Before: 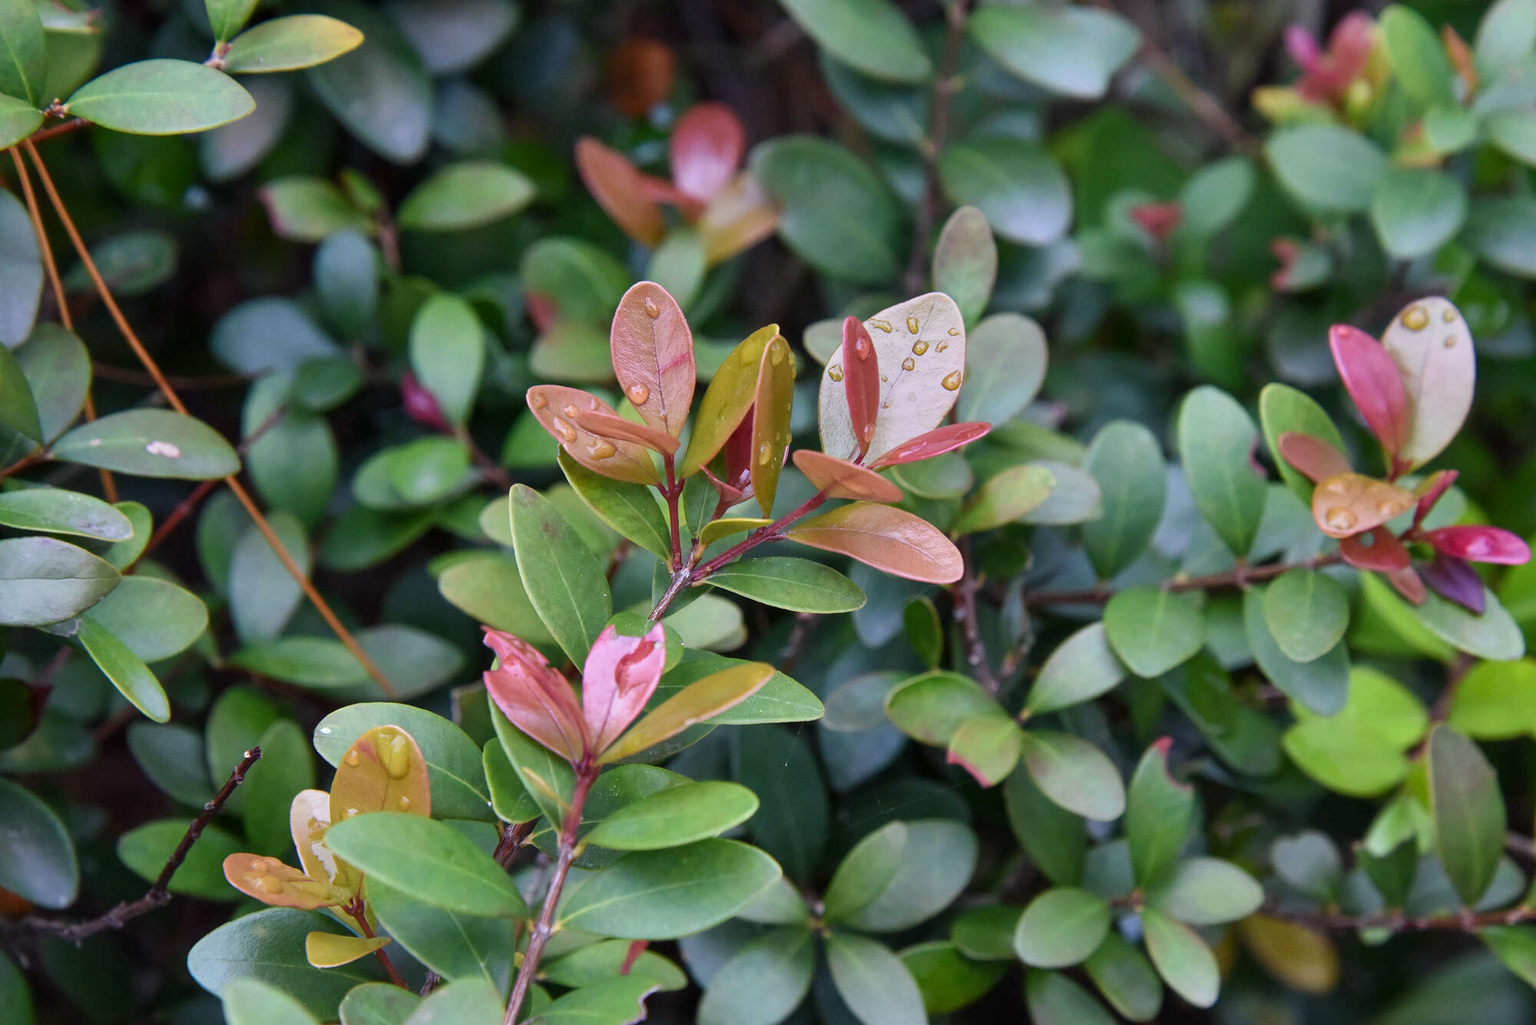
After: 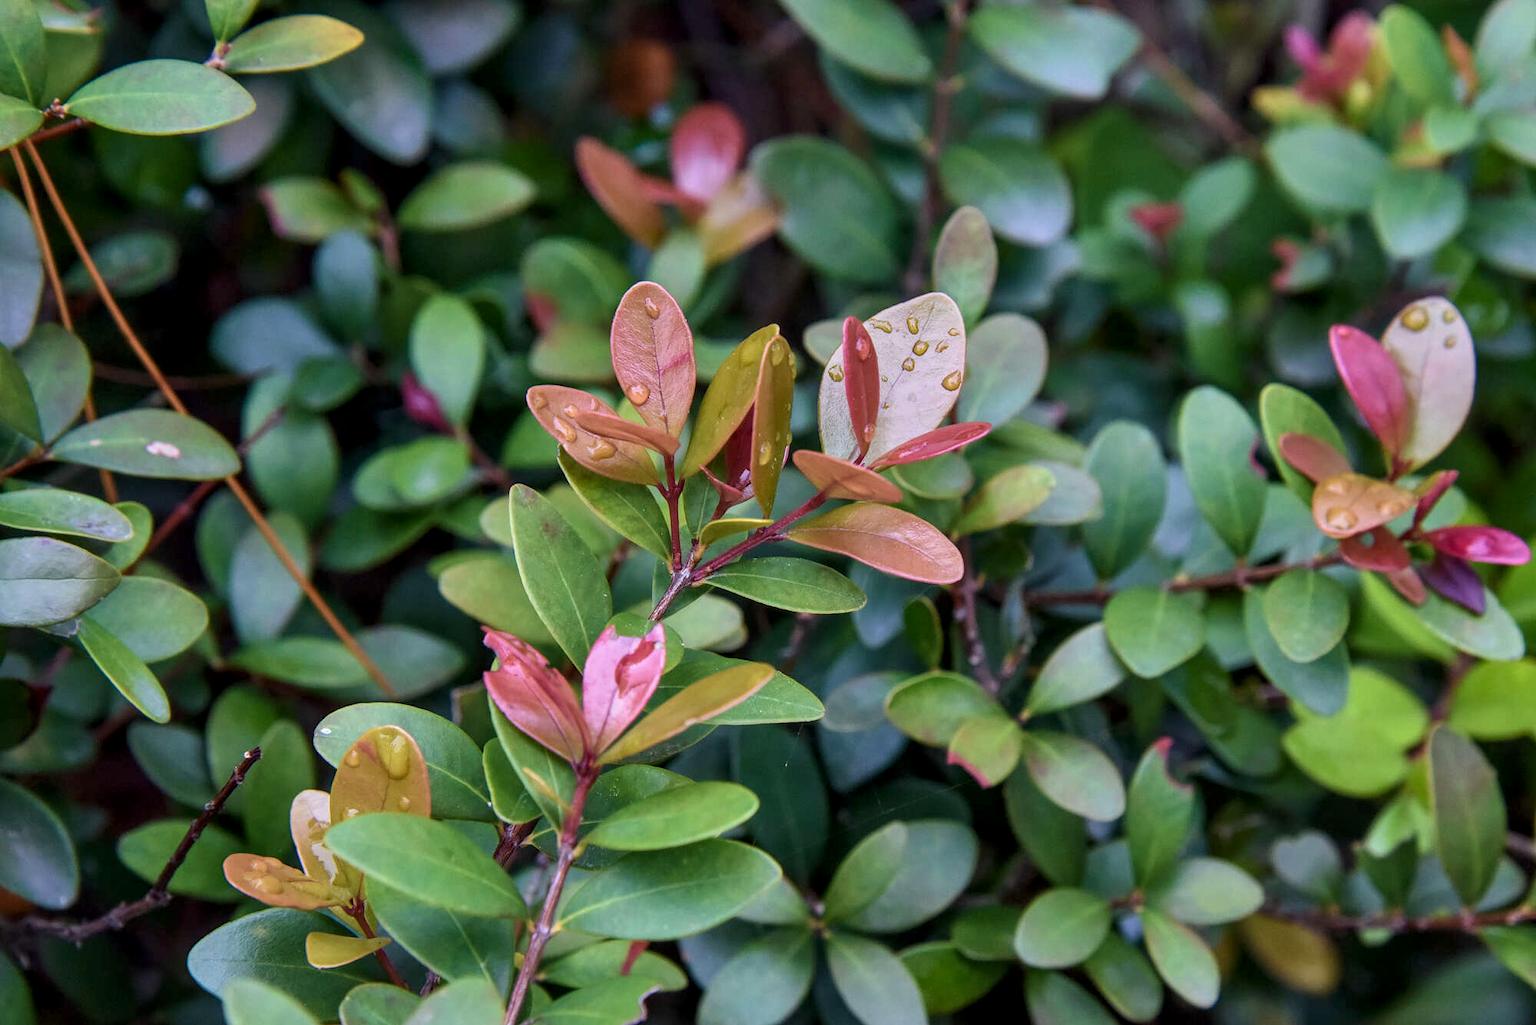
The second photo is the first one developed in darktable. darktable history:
exposure: exposure -0.177 EV, compensate highlight preservation false
local contrast: detail 130%
velvia: on, module defaults
